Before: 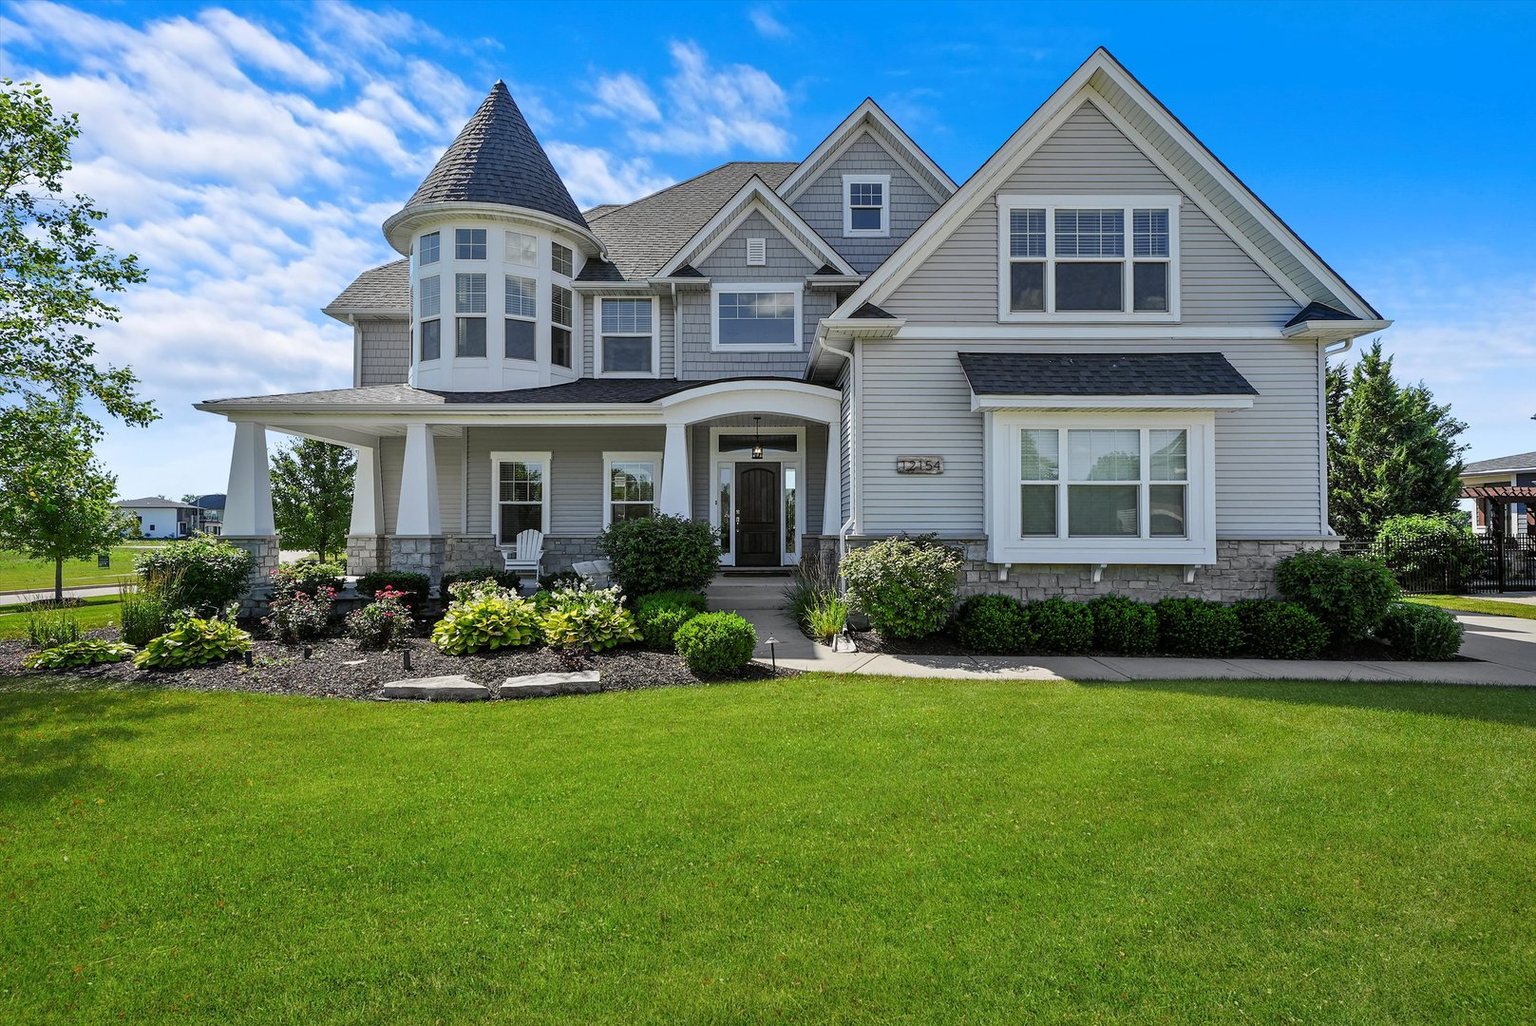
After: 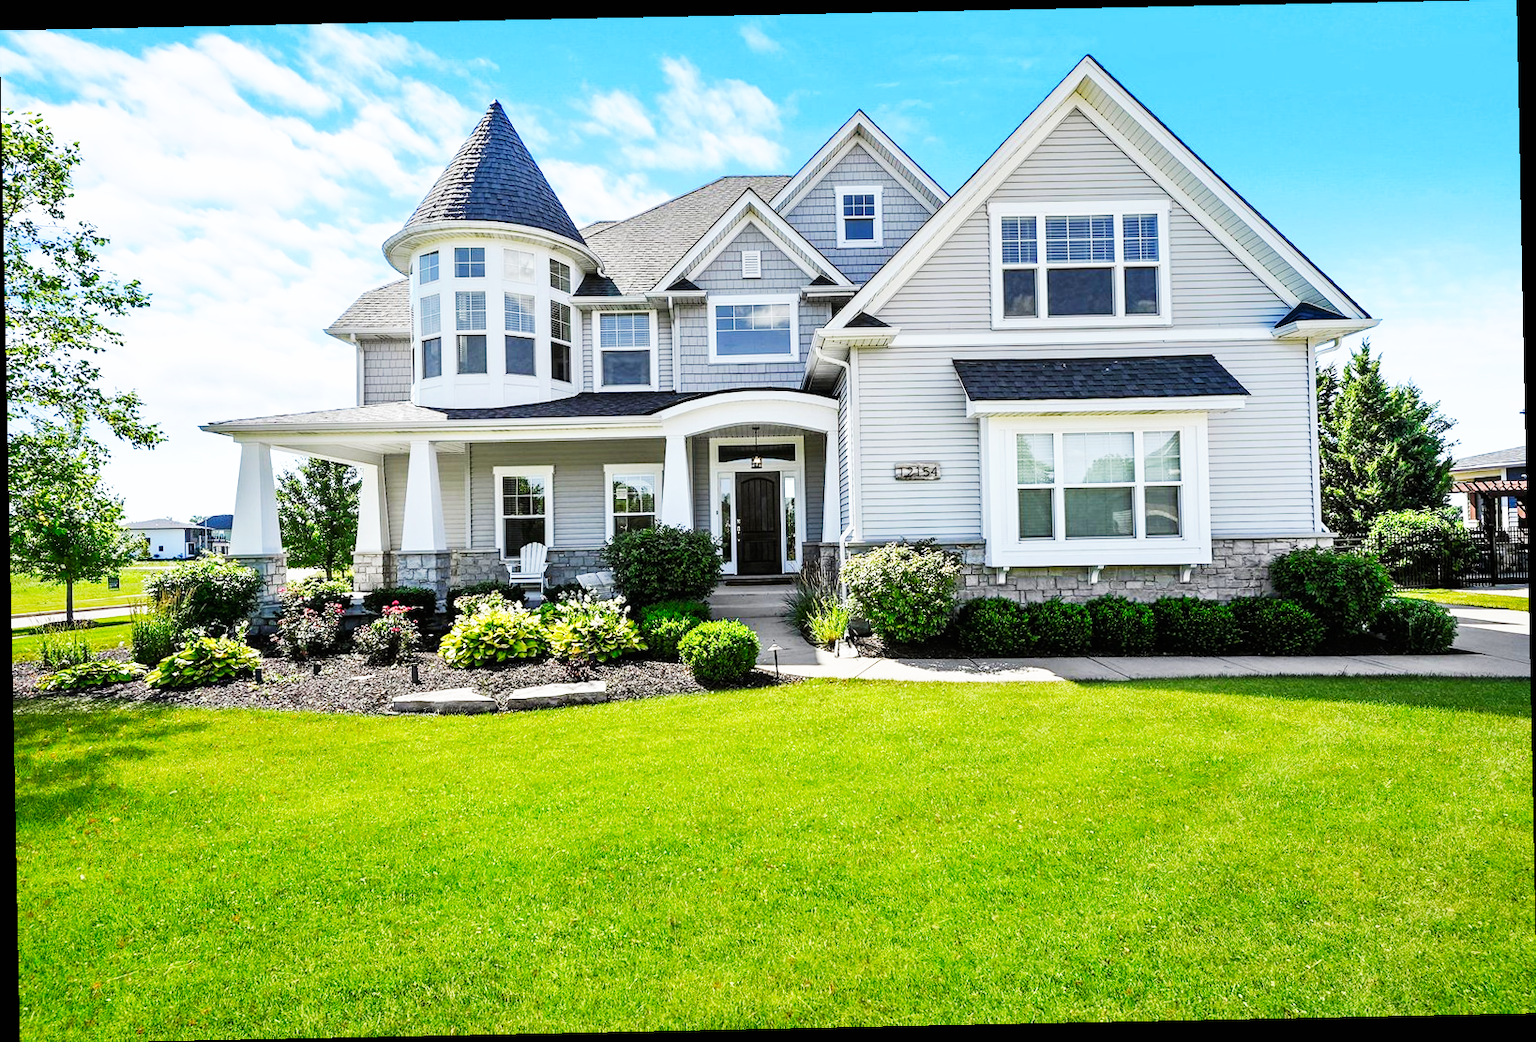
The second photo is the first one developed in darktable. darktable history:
rotate and perspective: rotation -1.17°, automatic cropping off
base curve: curves: ch0 [(0, 0) (0.007, 0.004) (0.027, 0.03) (0.046, 0.07) (0.207, 0.54) (0.442, 0.872) (0.673, 0.972) (1, 1)], preserve colors none
